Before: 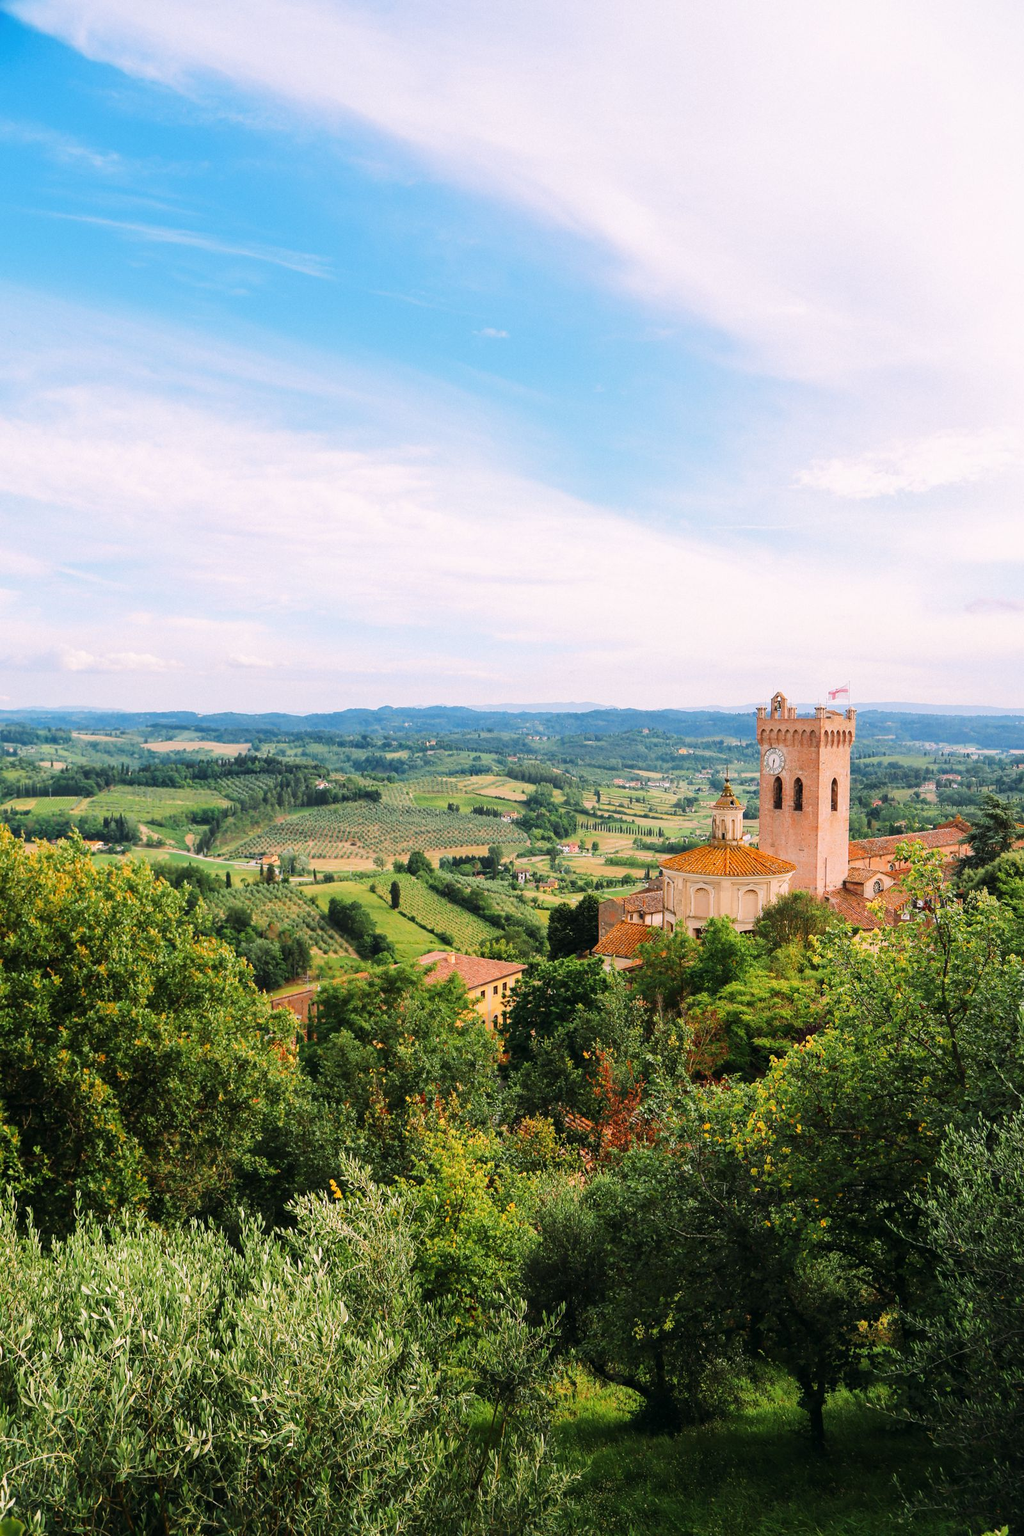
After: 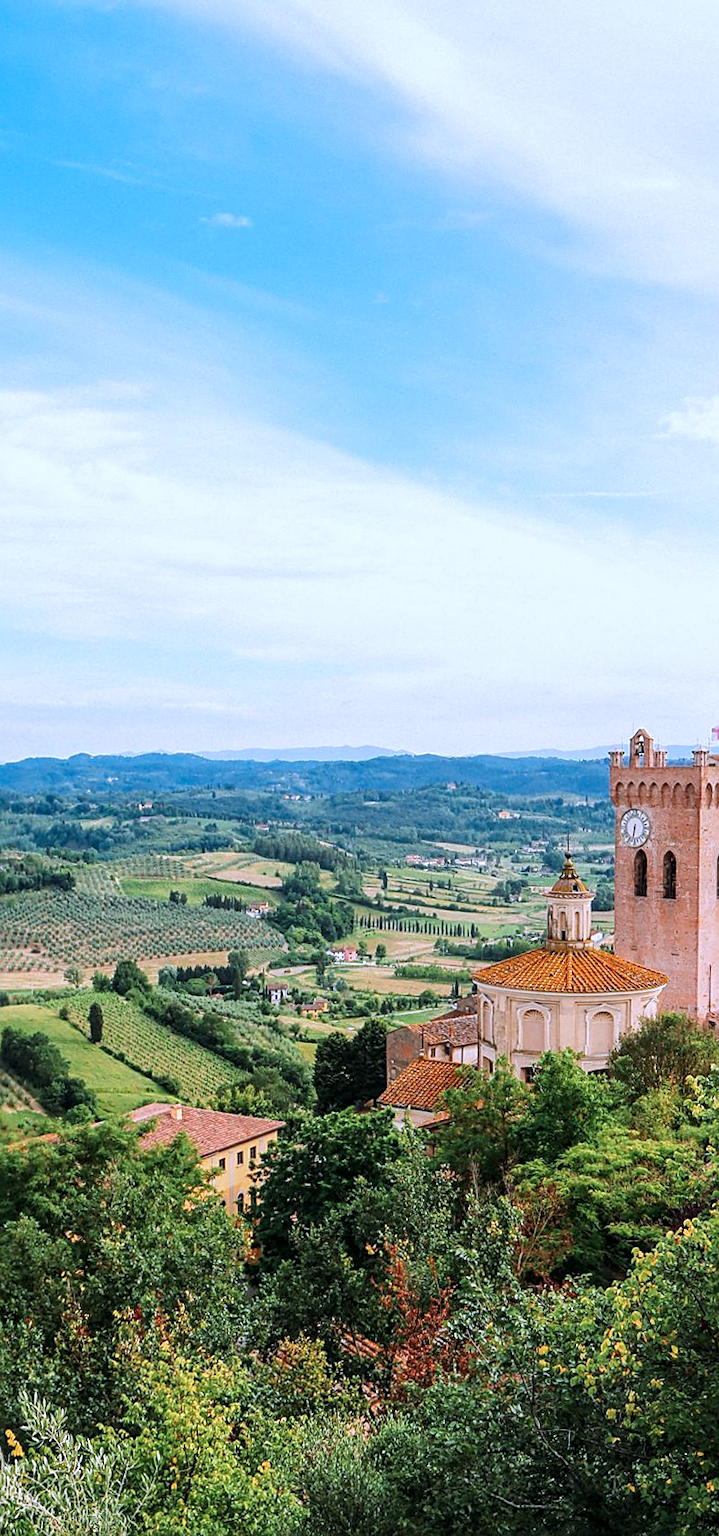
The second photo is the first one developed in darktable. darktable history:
rotate and perspective: rotation -0.45°, automatic cropping original format, crop left 0.008, crop right 0.992, crop top 0.012, crop bottom 0.988
sharpen: on, module defaults
white balance: red 0.983, blue 1.036
color correction: highlights a* -2.24, highlights b* -18.1
base curve: curves: ch0 [(0, 0) (0.303, 0.277) (1, 1)]
crop: left 32.075%, top 10.976%, right 18.355%, bottom 17.596%
local contrast: on, module defaults
